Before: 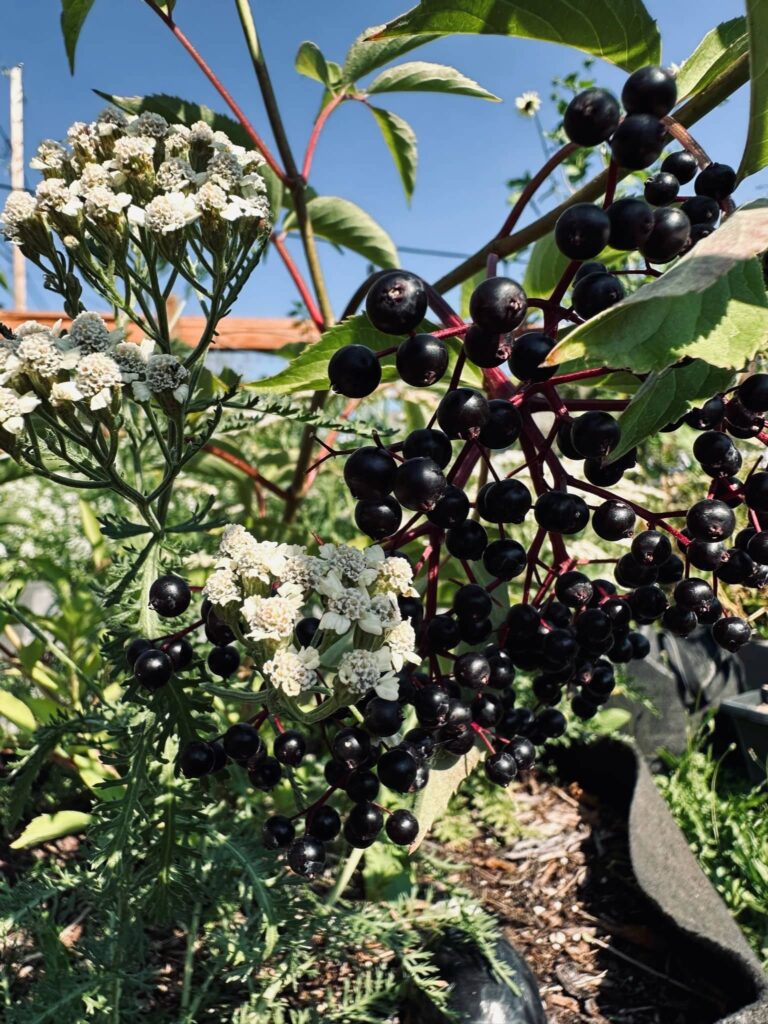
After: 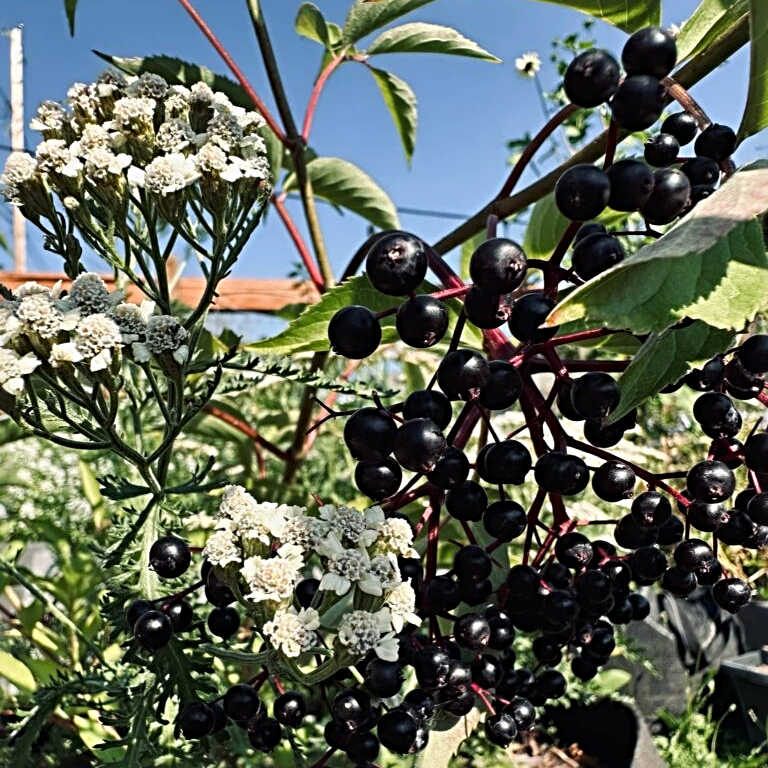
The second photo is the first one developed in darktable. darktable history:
sharpen: radius 4
crop: top 3.857%, bottom 21.132%
